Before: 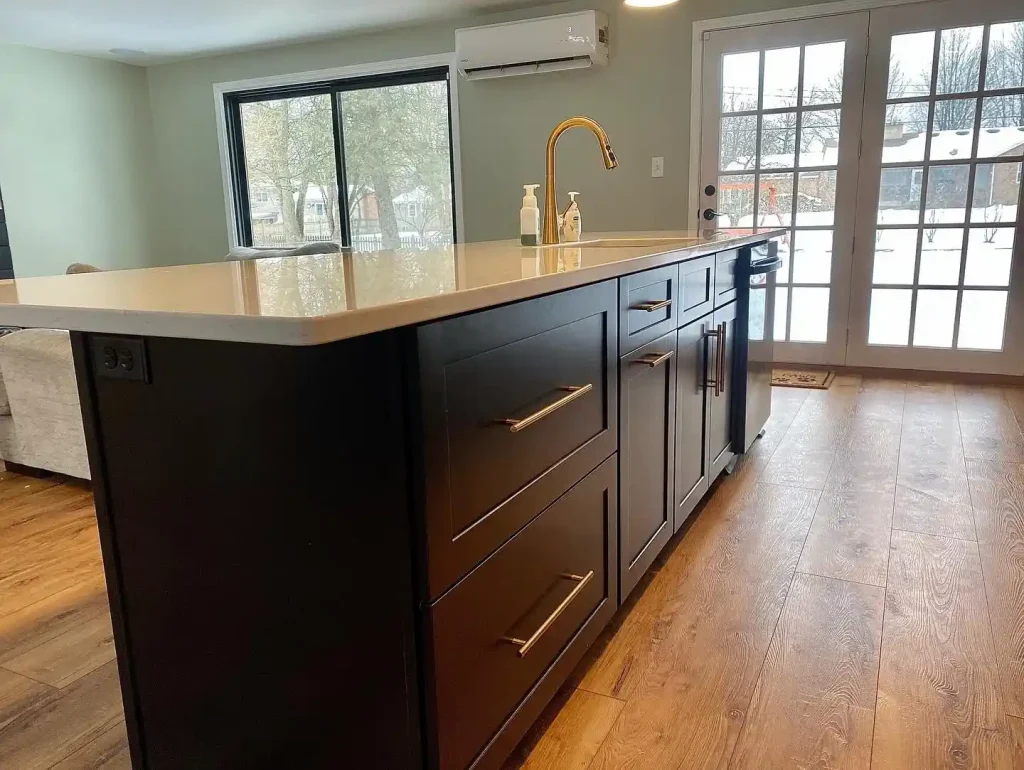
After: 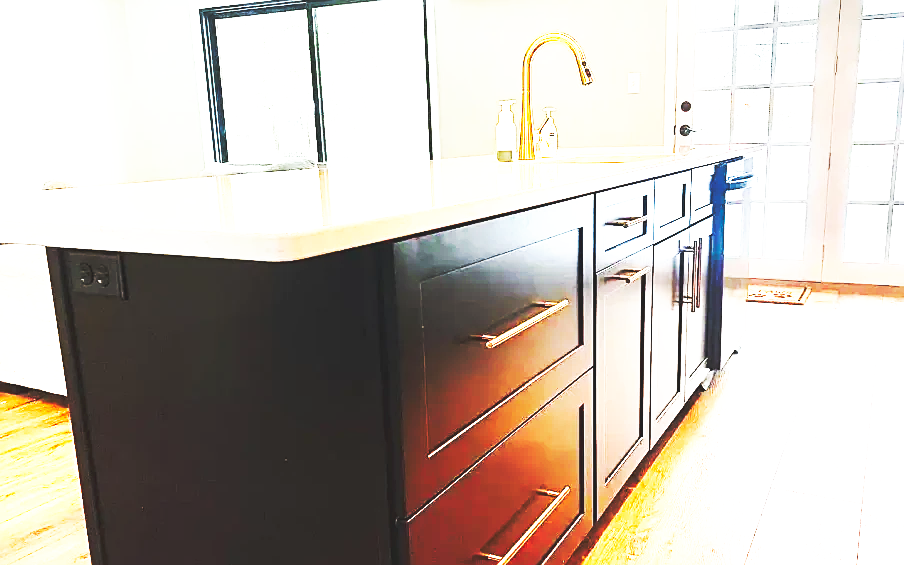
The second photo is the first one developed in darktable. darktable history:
base curve: curves: ch0 [(0, 0.015) (0.085, 0.116) (0.134, 0.298) (0.19, 0.545) (0.296, 0.764) (0.599, 0.982) (1, 1)], exposure shift 0.01, preserve colors none
crop and rotate: left 2.348%, top 11.109%, right 9.353%, bottom 15.445%
sharpen: on, module defaults
exposure: black level correction 0, exposure 1.684 EV, compensate highlight preservation false
